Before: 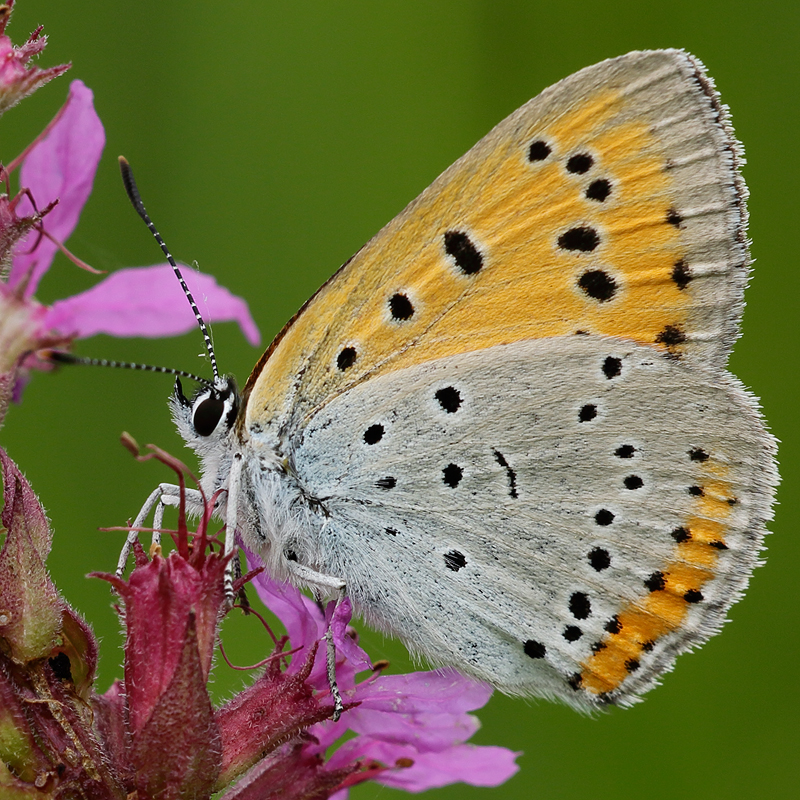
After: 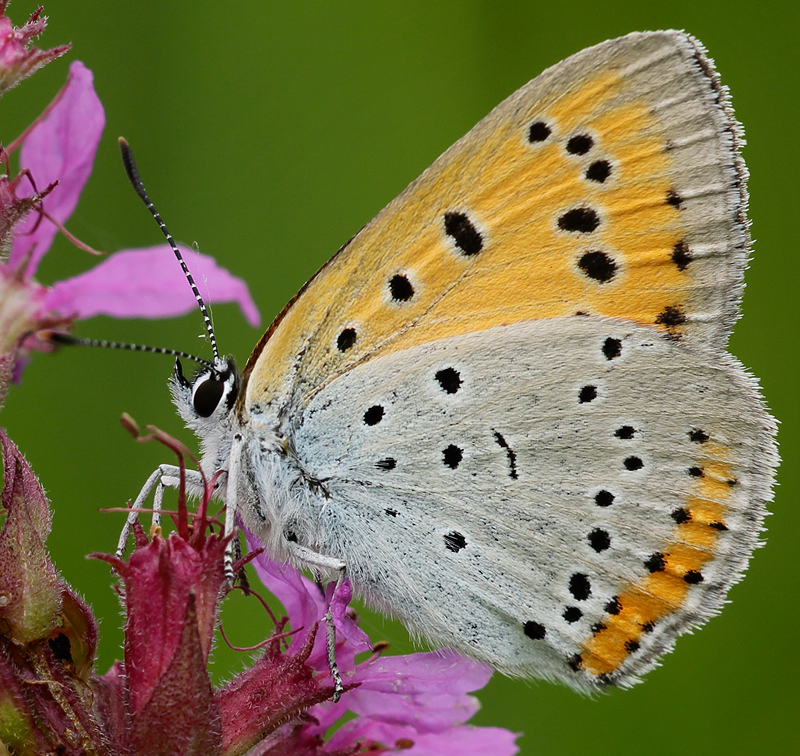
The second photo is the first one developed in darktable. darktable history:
crop and rotate: top 2.479%, bottom 3.018%
shadows and highlights: shadows -54.3, highlights 86.09, soften with gaussian
